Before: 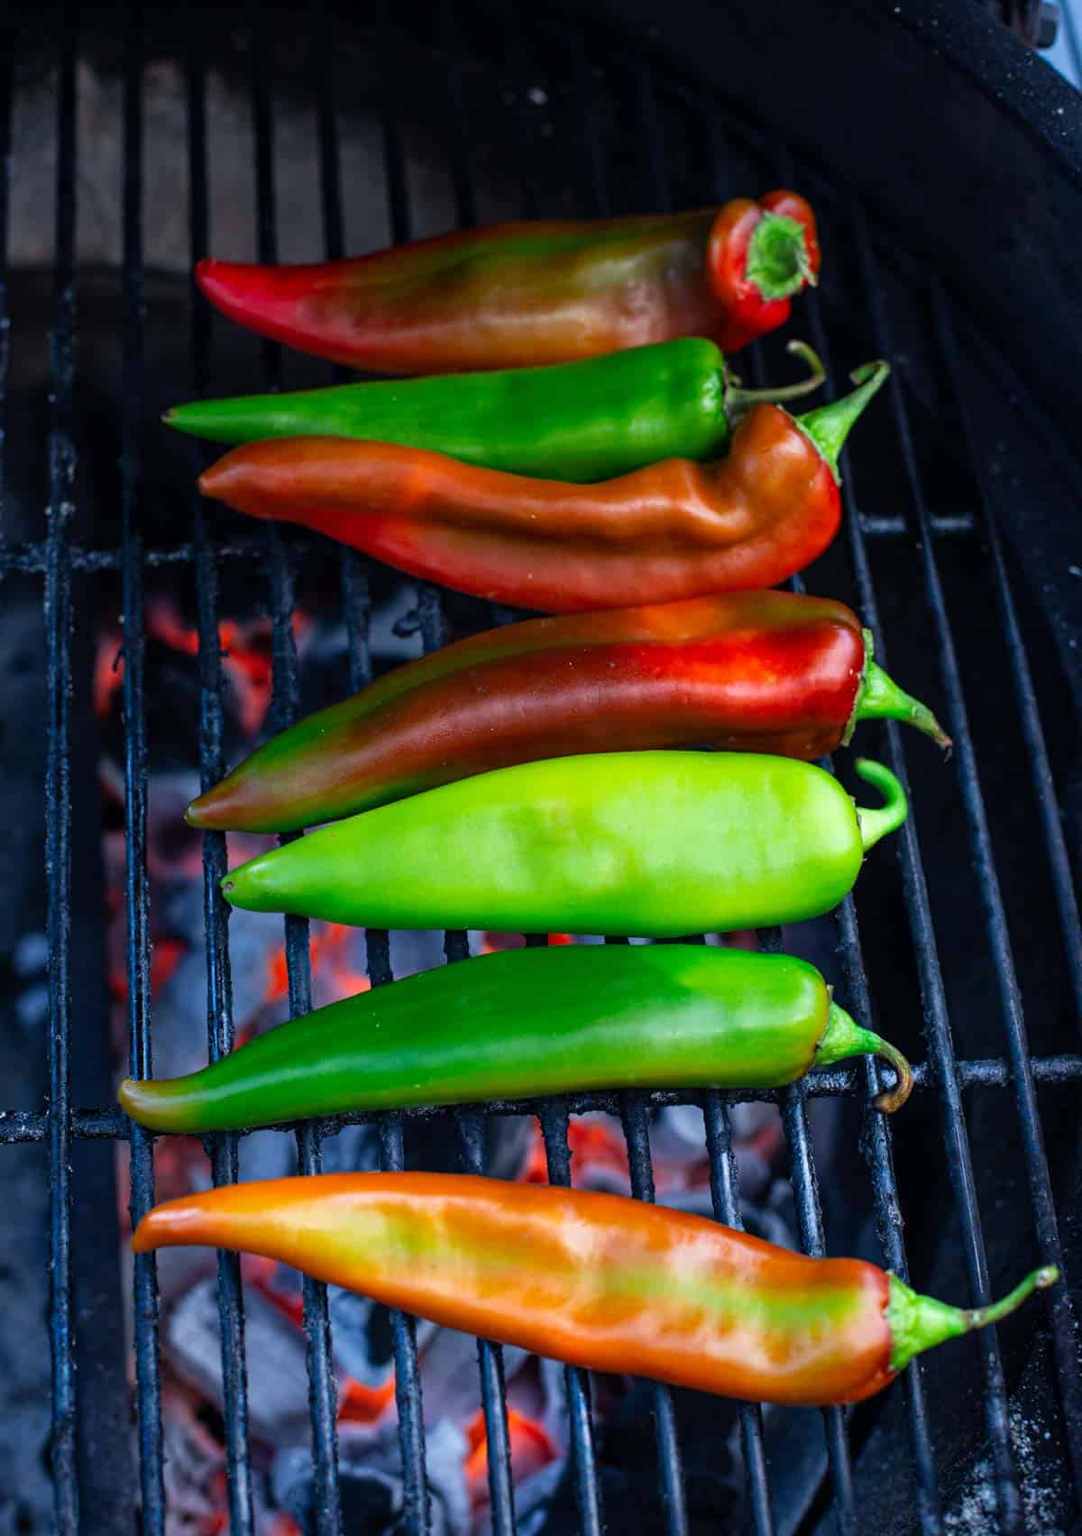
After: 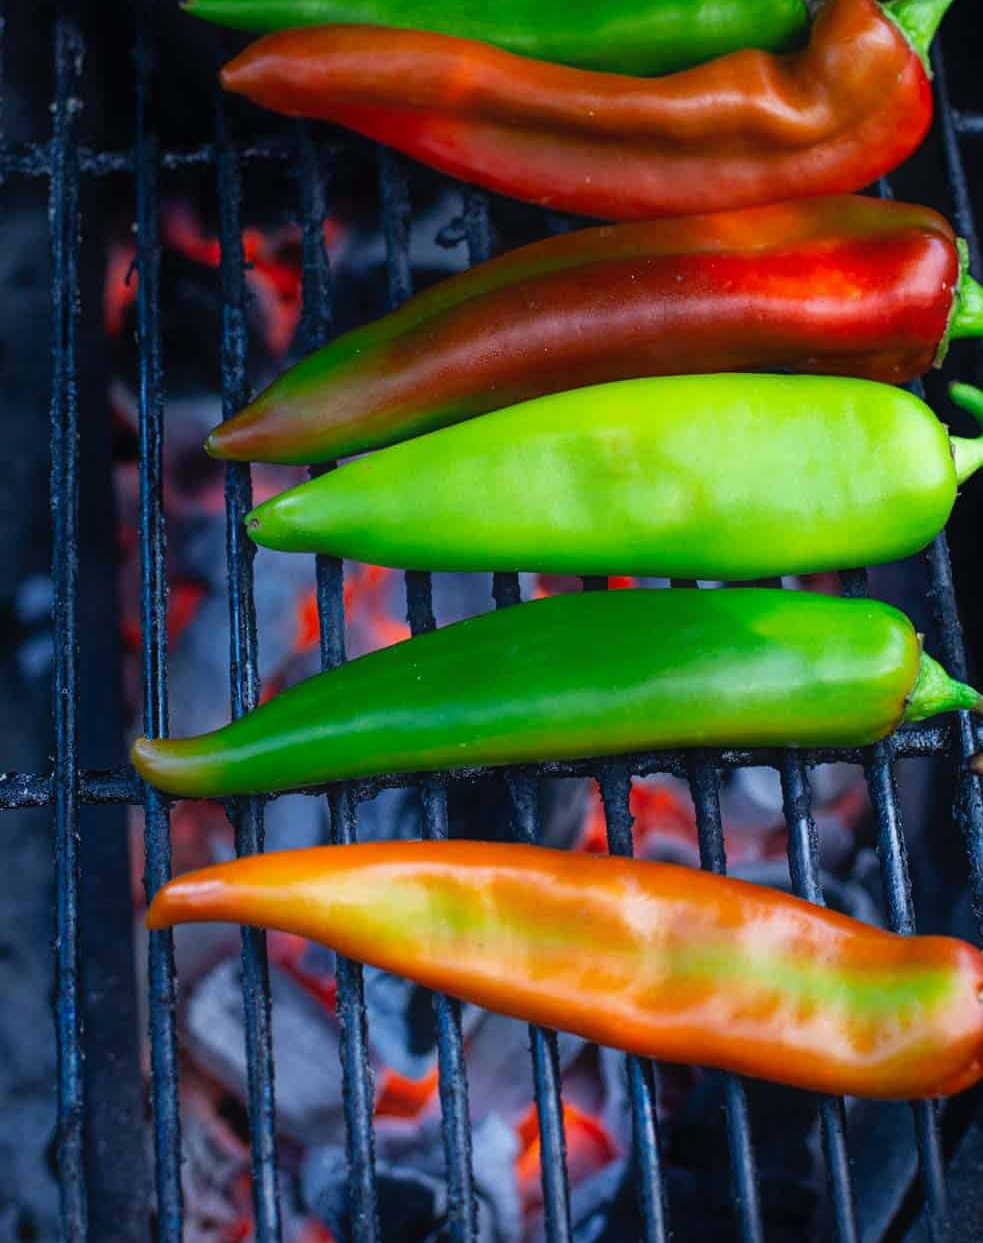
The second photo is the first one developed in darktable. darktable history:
crop: top 26.979%, right 18.017%
contrast equalizer: y [[0.5, 0.488, 0.462, 0.461, 0.491, 0.5], [0.5 ×6], [0.5 ×6], [0 ×6], [0 ×6]]
color correction: highlights b* -0.057
